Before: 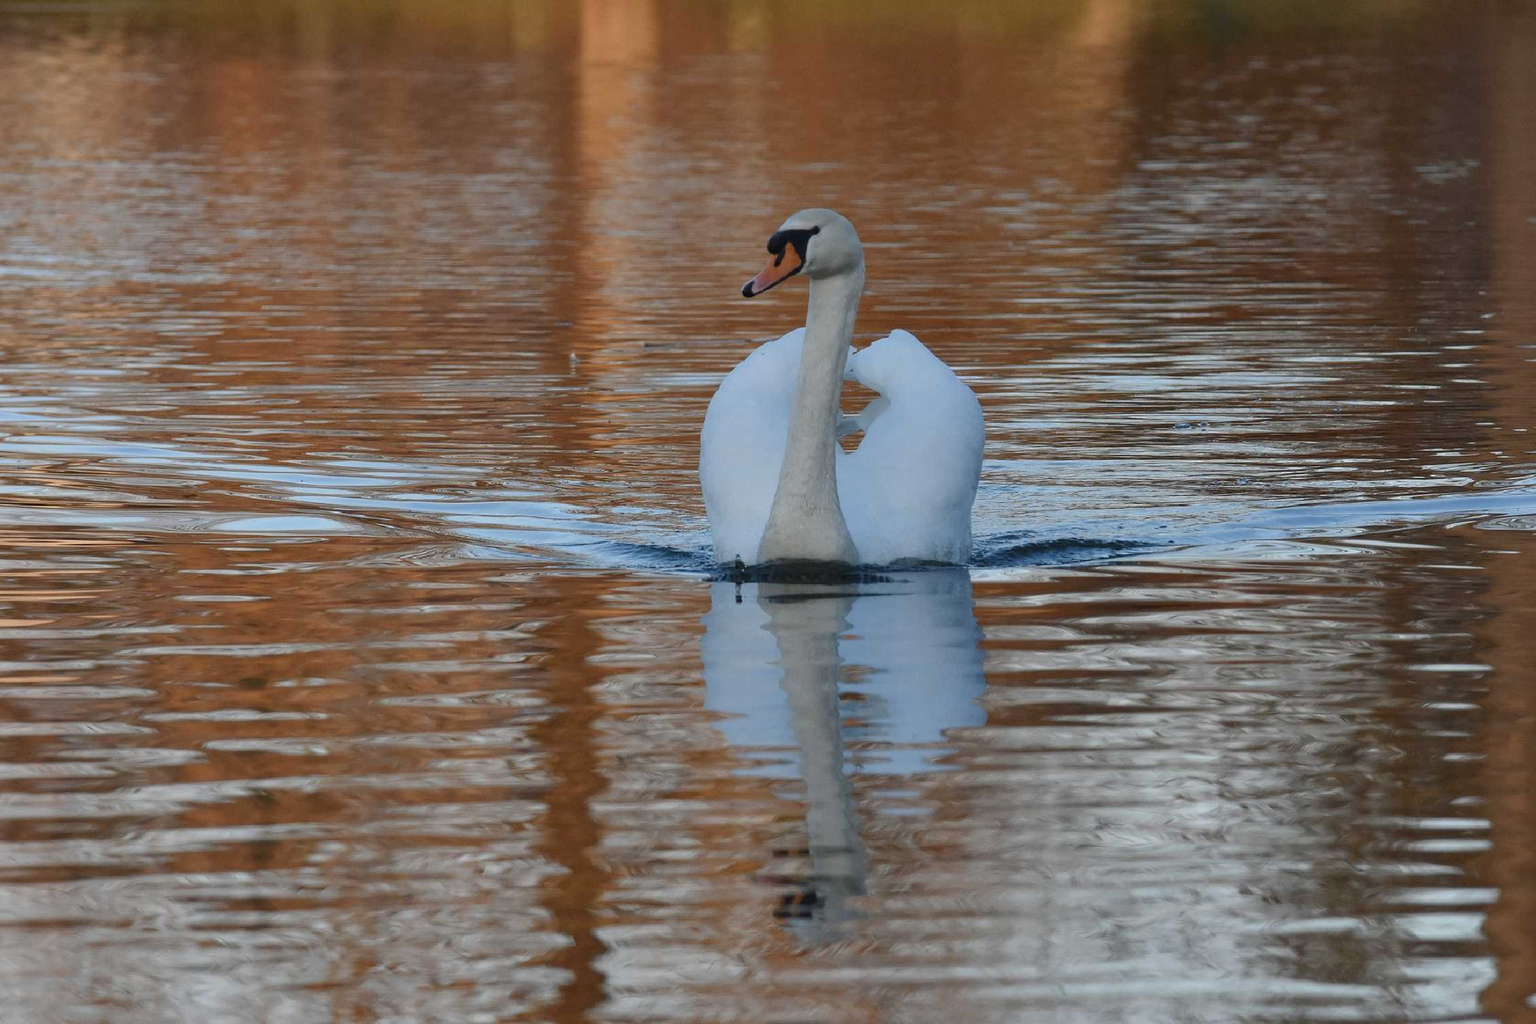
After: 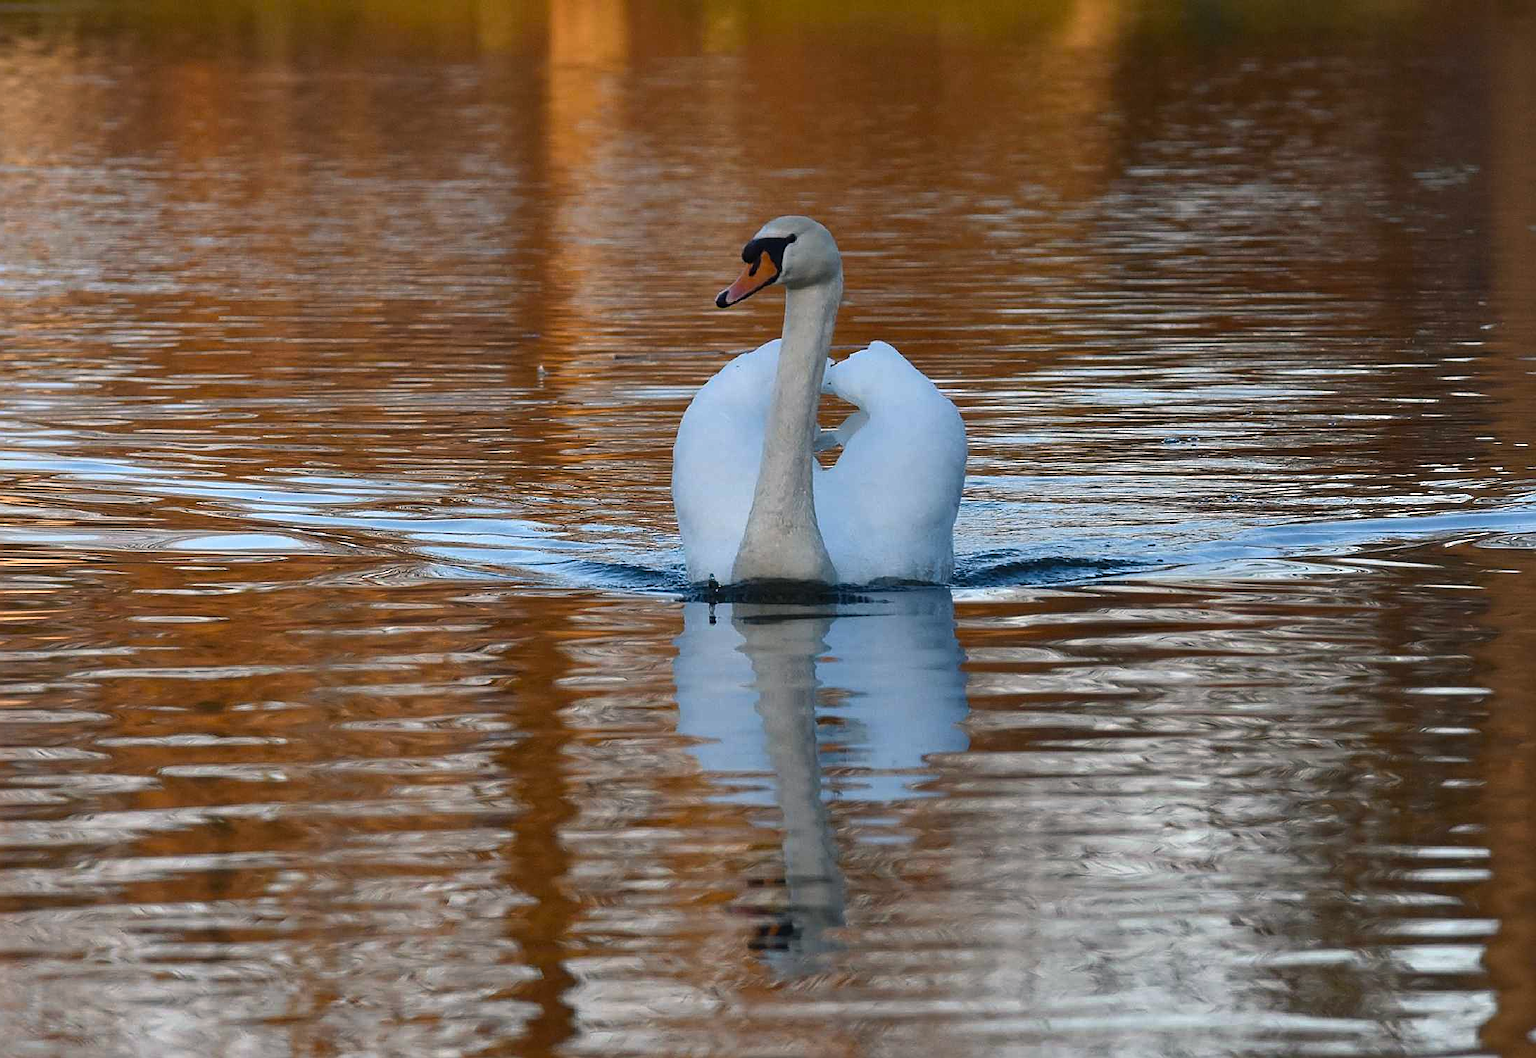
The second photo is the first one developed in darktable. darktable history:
sharpen: on, module defaults
crop and rotate: left 3.33%
color balance rgb: highlights gain › chroma 1.565%, highlights gain › hue 54.95°, perceptual saturation grading › global saturation 19.298%, perceptual brilliance grading › global brilliance 14.429%, perceptual brilliance grading › shadows -34.425%, global vibrance 24.834%
